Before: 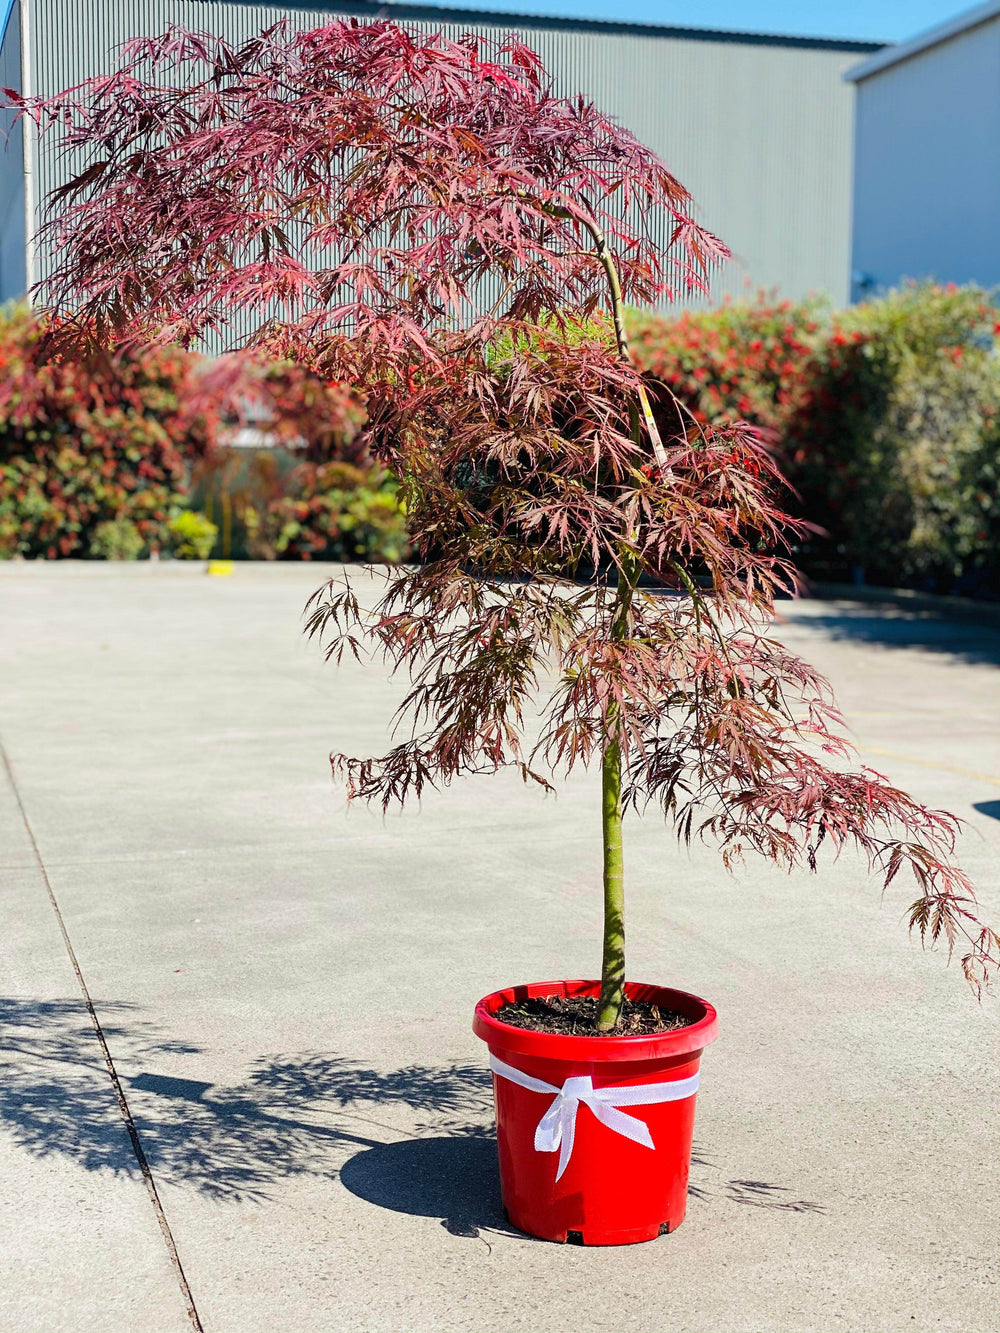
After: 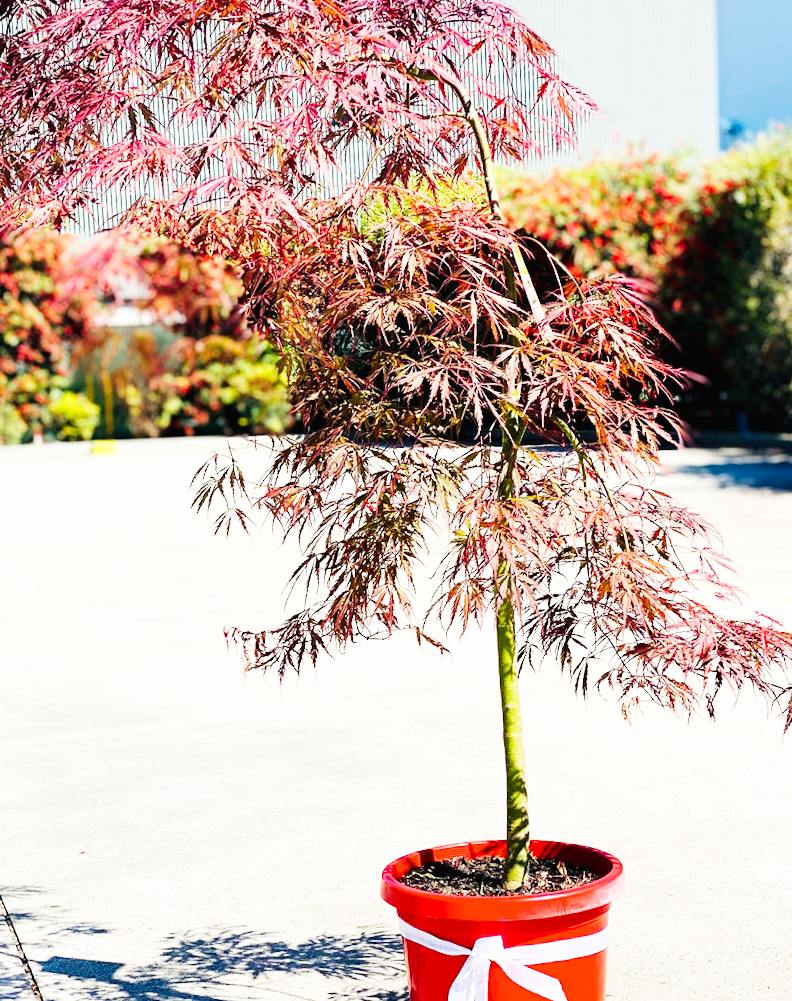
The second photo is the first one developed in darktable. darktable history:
base curve: curves: ch0 [(0, 0.003) (0.001, 0.002) (0.006, 0.004) (0.02, 0.022) (0.048, 0.086) (0.094, 0.234) (0.162, 0.431) (0.258, 0.629) (0.385, 0.8) (0.548, 0.918) (0.751, 0.988) (1, 1)], preserve colors none
crop: left 11.225%, top 5.381%, right 9.565%, bottom 10.314%
rotate and perspective: rotation -3°, crop left 0.031, crop right 0.968, crop top 0.07, crop bottom 0.93
